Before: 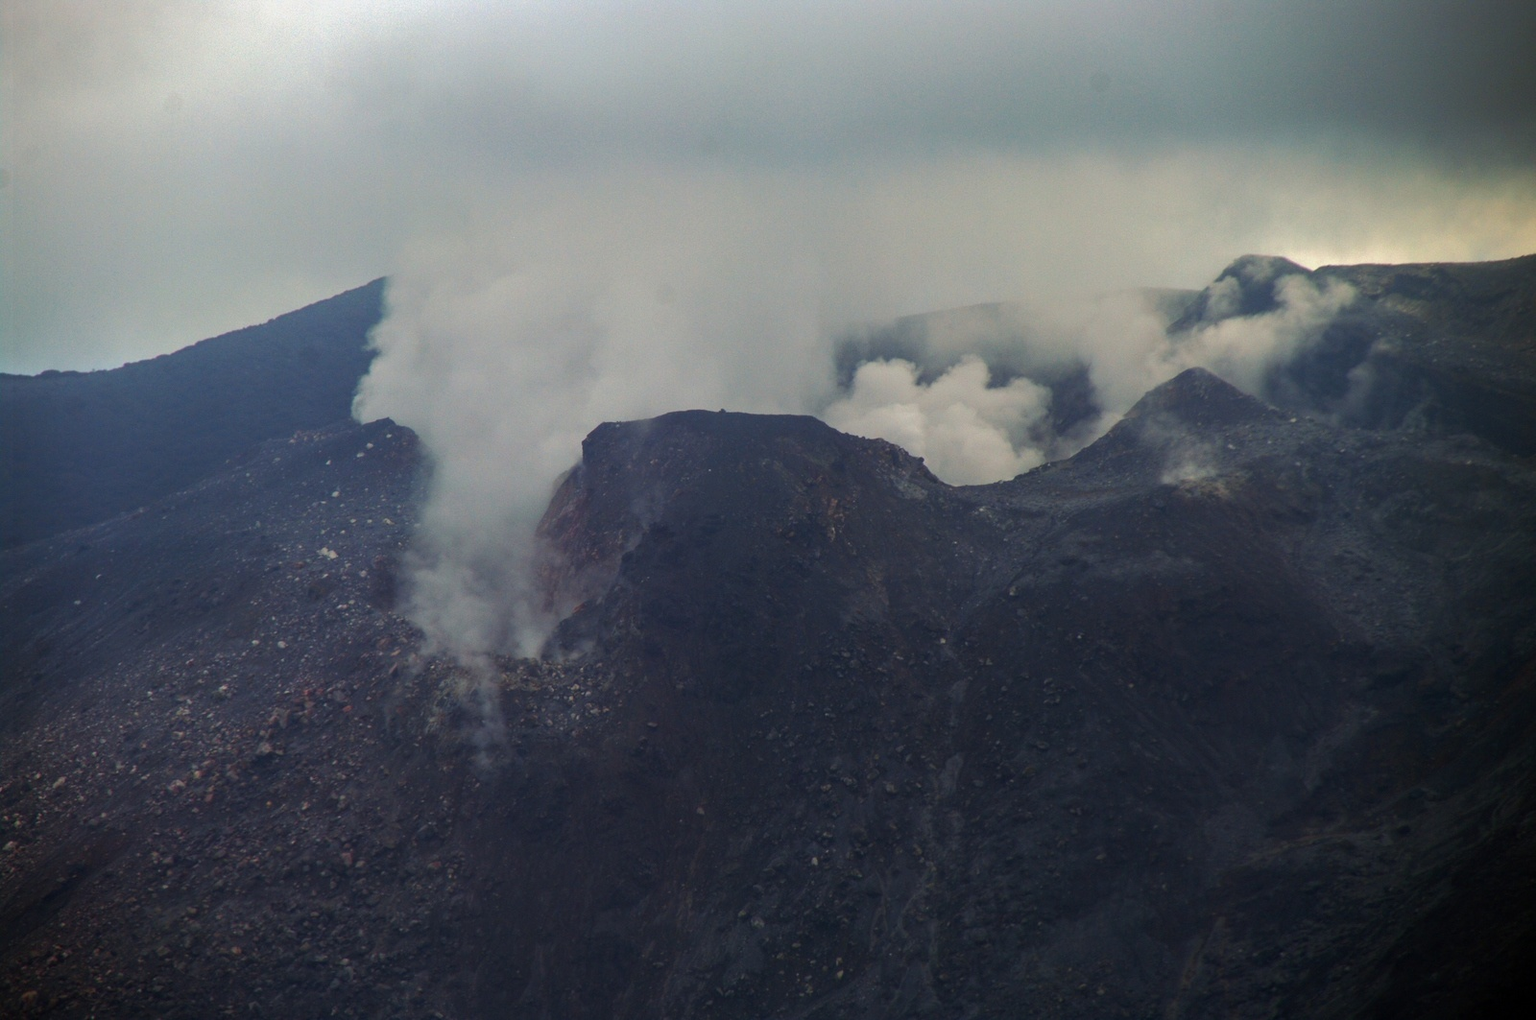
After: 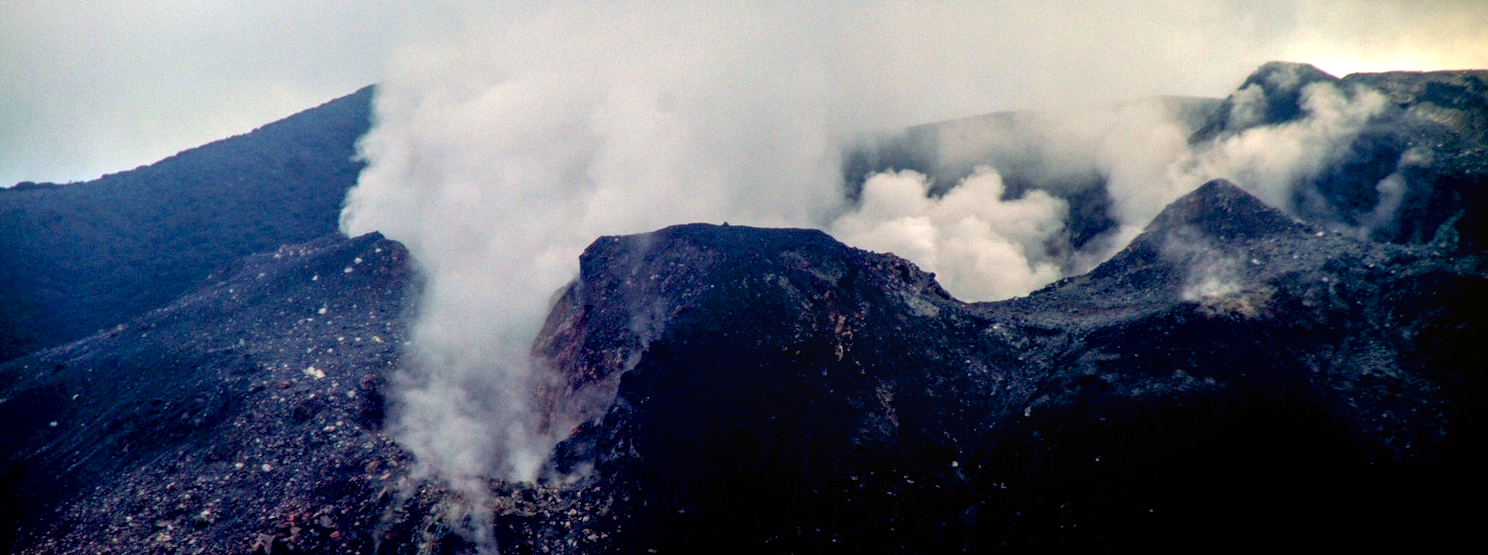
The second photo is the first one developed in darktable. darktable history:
color balance rgb: perceptual saturation grading › global saturation 8.89%, saturation formula JzAzBz (2021)
local contrast: detail 130%
crop: left 1.744%, top 19.225%, right 5.069%, bottom 28.357%
exposure: black level correction 0.035, exposure 0.9 EV, compensate highlight preservation false
color correction: highlights a* 3.12, highlights b* -1.55, shadows a* -0.101, shadows b* 2.52, saturation 0.98
